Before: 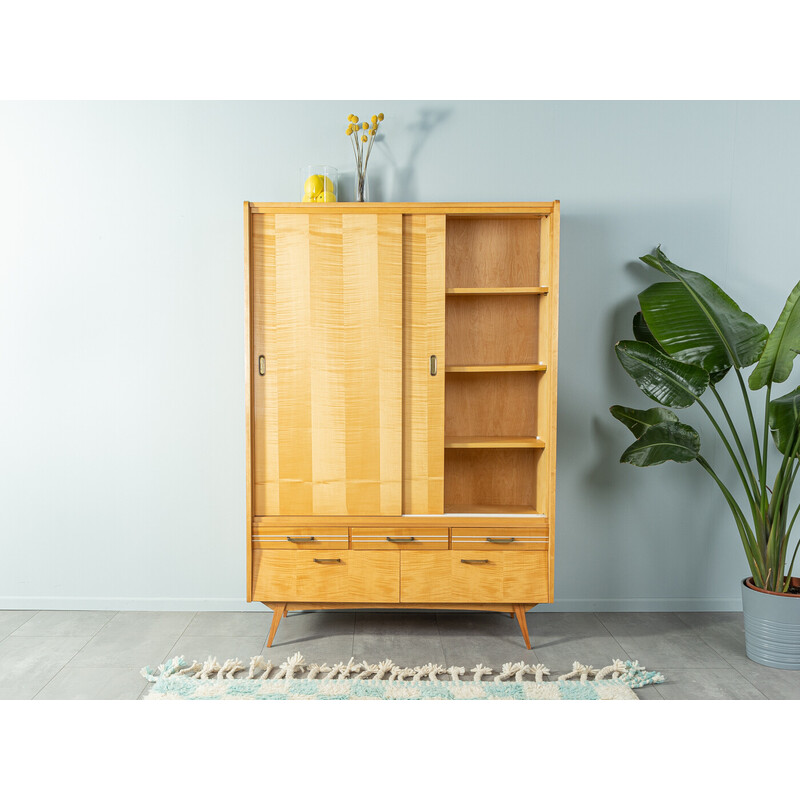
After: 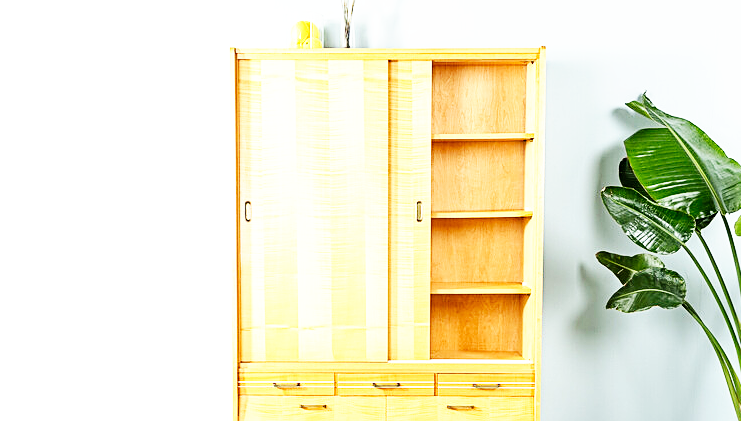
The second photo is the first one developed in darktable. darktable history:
sharpen: amount 0.49
crop: left 1.807%, top 19.294%, right 5.504%, bottom 28.057%
exposure: black level correction 0.001, exposure 0.5 EV, compensate highlight preservation false
base curve: curves: ch0 [(0, 0) (0.007, 0.004) (0.027, 0.03) (0.046, 0.07) (0.207, 0.54) (0.442, 0.872) (0.673, 0.972) (1, 1)], preserve colors none
